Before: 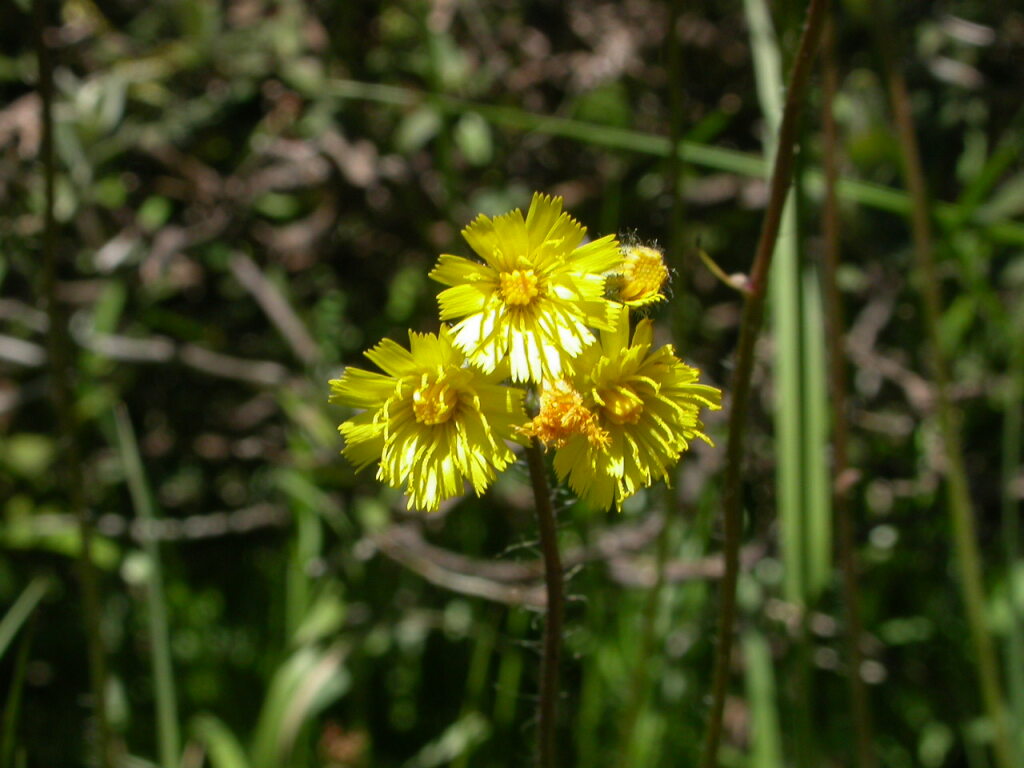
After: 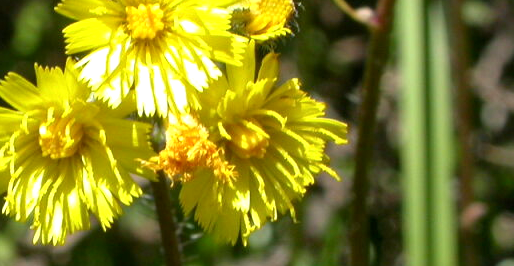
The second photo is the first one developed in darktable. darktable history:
crop: left 36.607%, top 34.735%, right 13.146%, bottom 30.611%
rotate and perspective: automatic cropping off
local contrast: mode bilateral grid, contrast 20, coarseness 50, detail 120%, midtone range 0.2
exposure: black level correction 0.001, exposure 0.5 EV, compensate exposure bias true, compensate highlight preservation false
